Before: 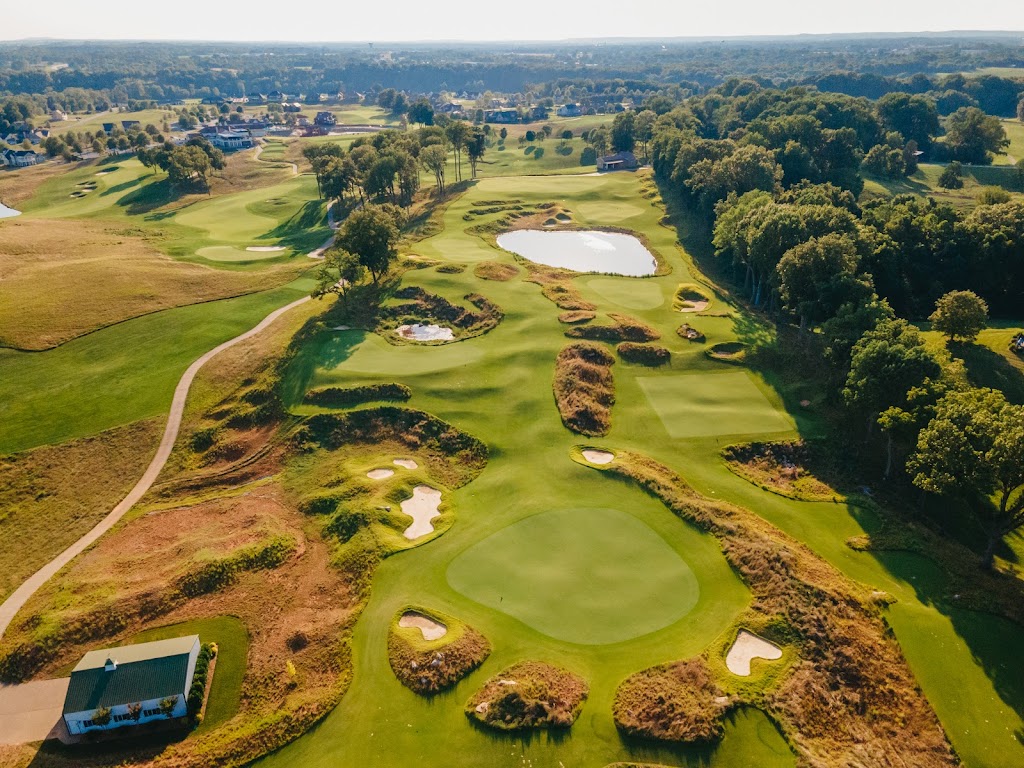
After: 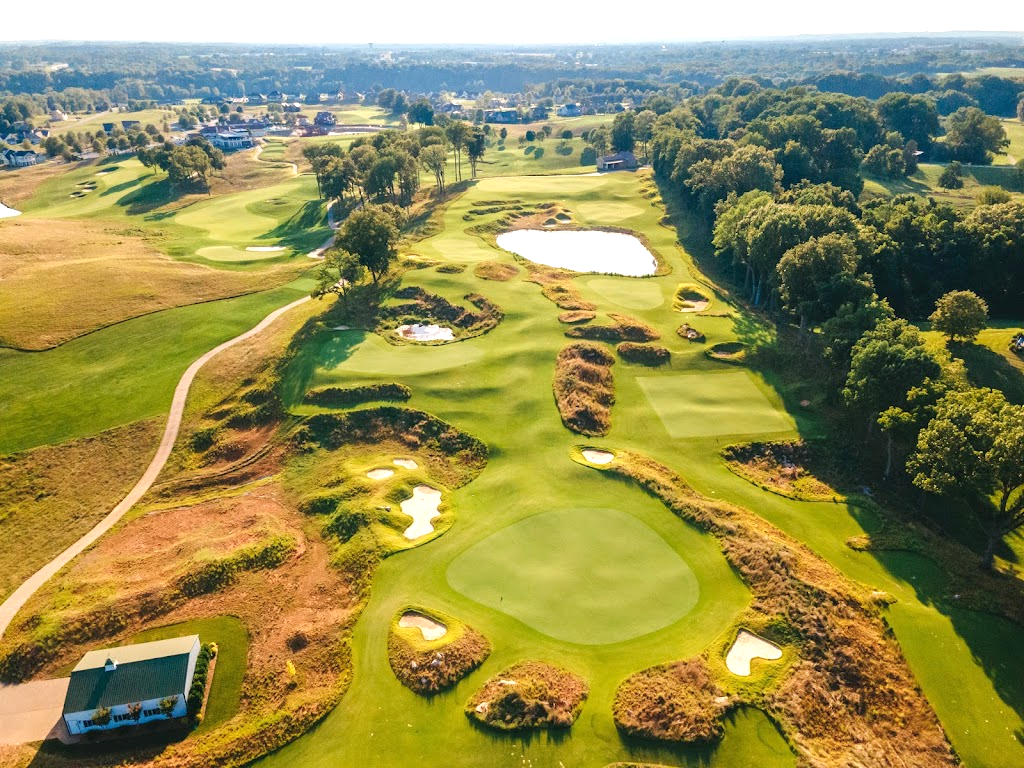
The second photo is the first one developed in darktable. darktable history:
exposure: exposure 0.644 EV, compensate highlight preservation false
